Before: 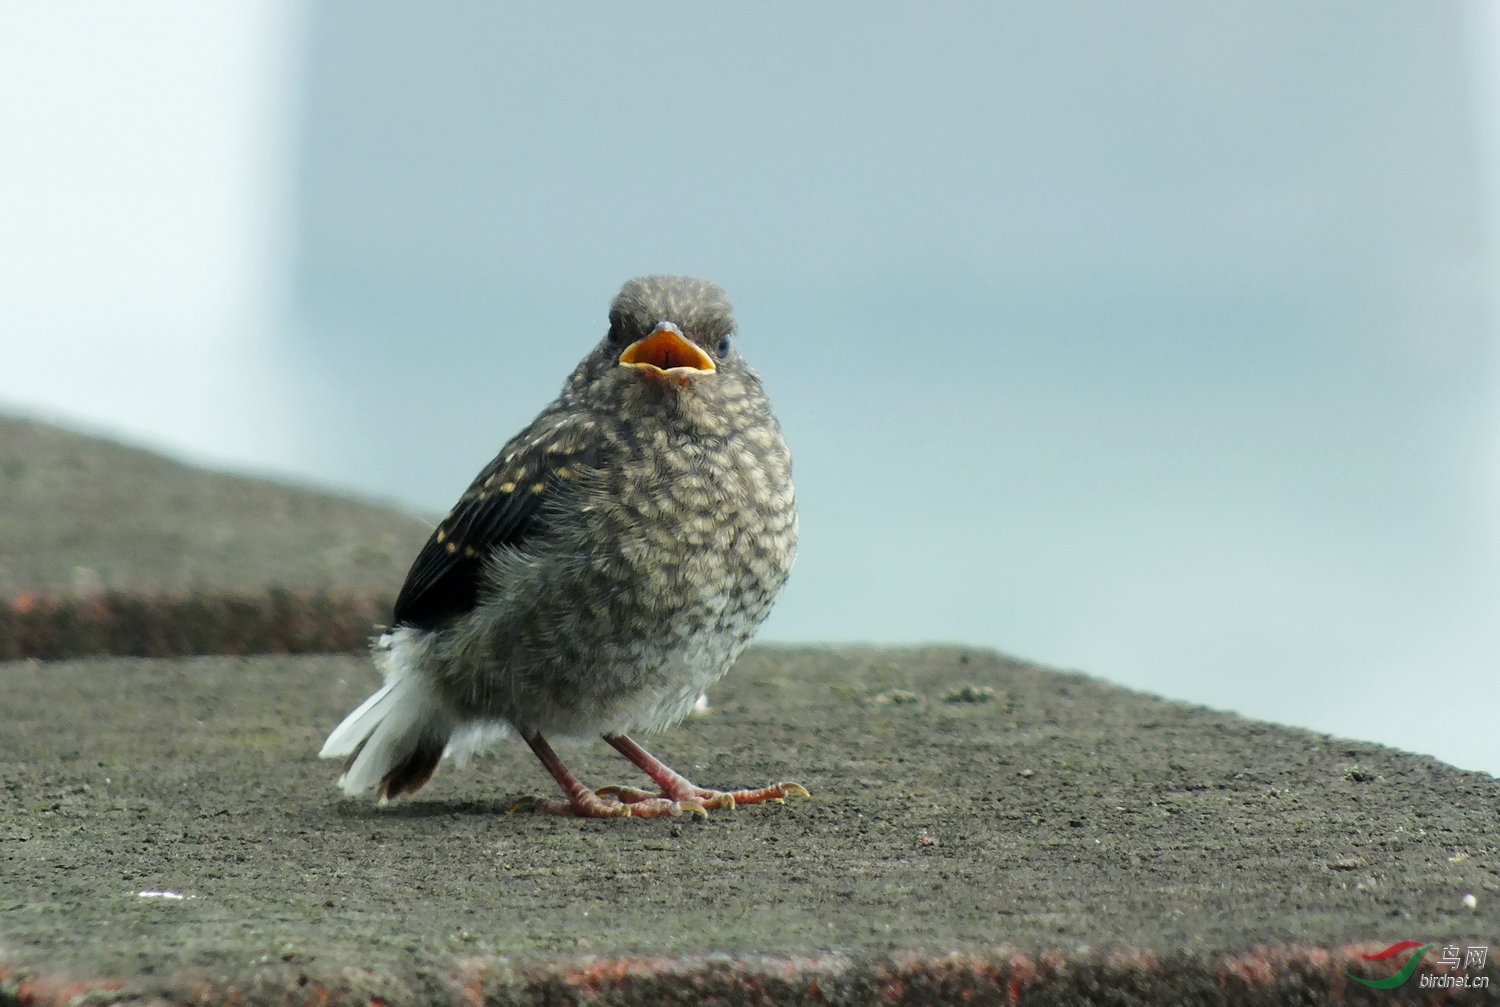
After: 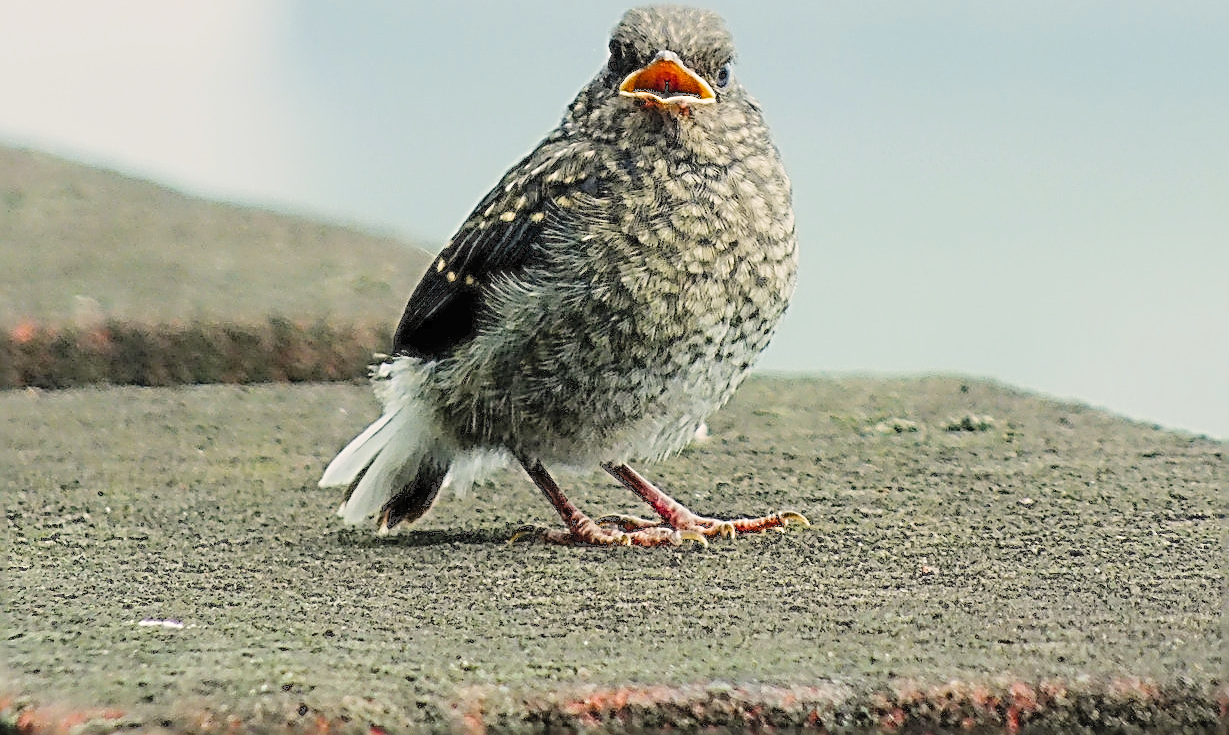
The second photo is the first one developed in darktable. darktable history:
crop: top 26.927%, right 18.019%
levels: levels [0, 0.397, 0.955]
color correction: highlights a* 3.76, highlights b* 5.14
sharpen: radius 3.158, amount 1.728
filmic rgb: black relative exposure -7.65 EV, white relative exposure 4.56 EV, hardness 3.61, add noise in highlights 0.001, preserve chrominance luminance Y, color science v3 (2019), use custom middle-gray values true, contrast in highlights soft
